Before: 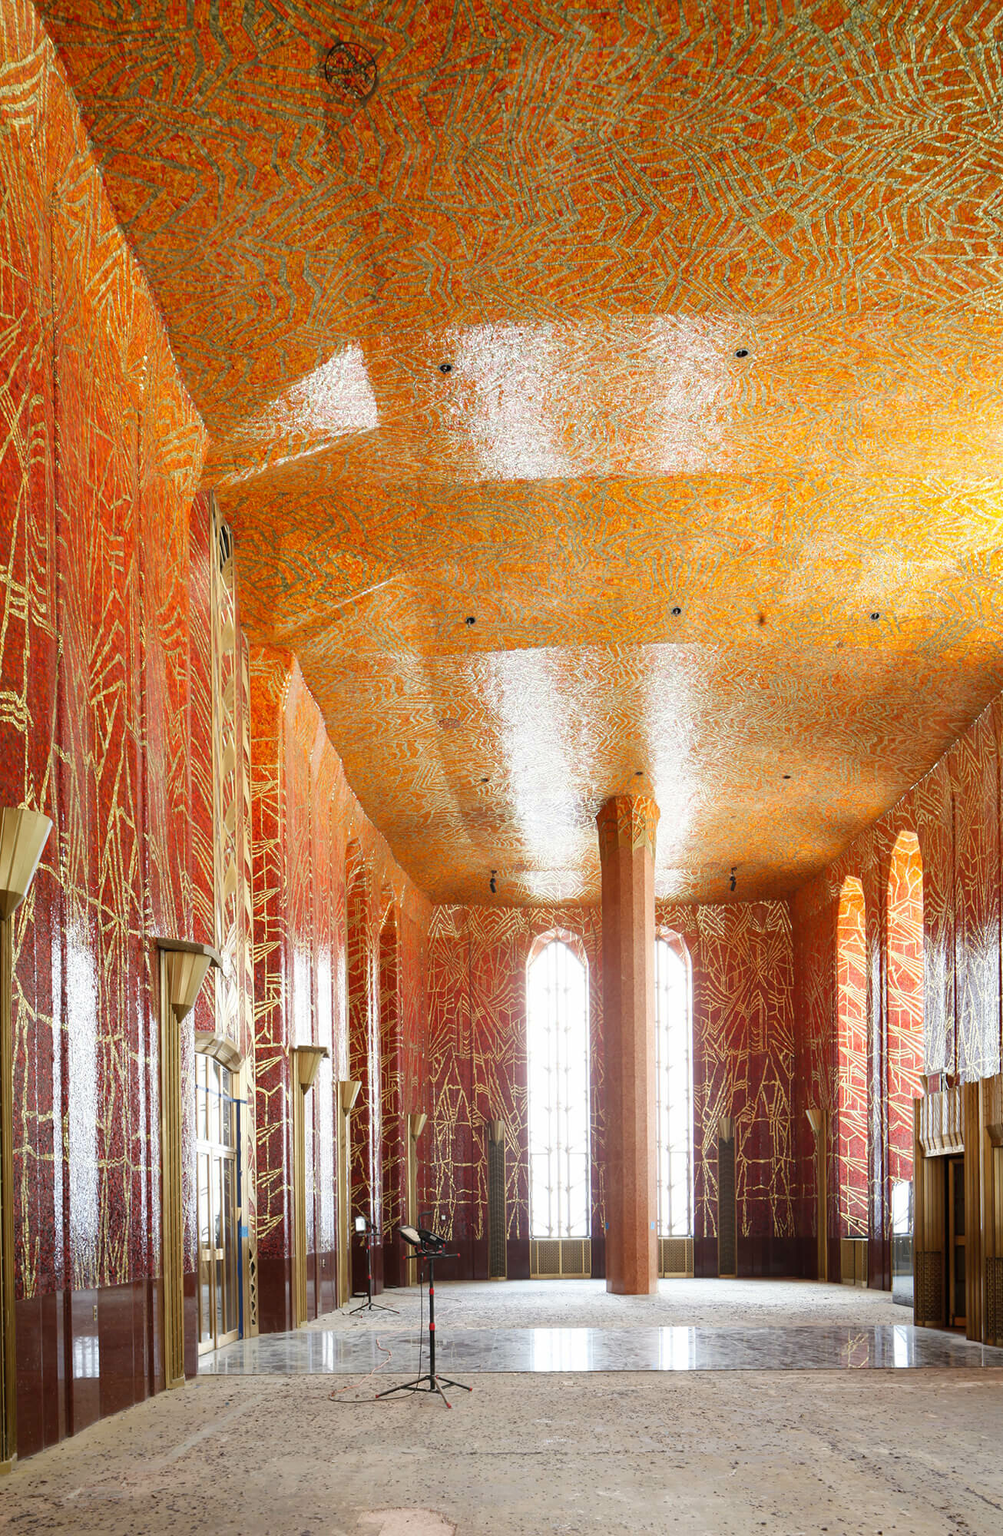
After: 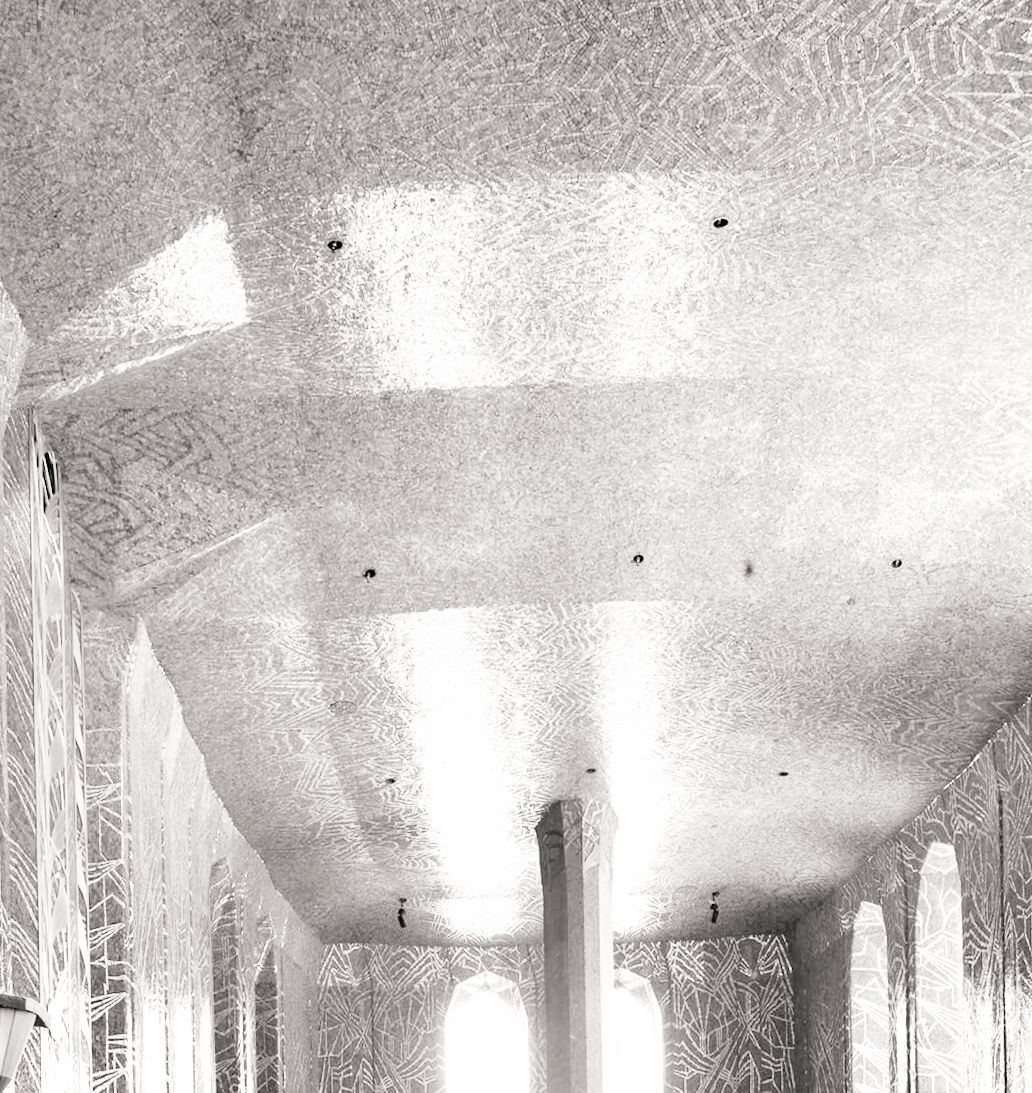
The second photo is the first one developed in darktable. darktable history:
color calibration: output gray [0.253, 0.26, 0.487, 0], gray › normalize channels true, illuminant same as pipeline (D50), adaptation XYZ, x 0.346, y 0.359, gamut compression 0
filmic rgb: black relative exposure -5 EV, white relative exposure 3.5 EV, hardness 3.19, contrast 1.4, highlights saturation mix -30%
tone equalizer: on, module defaults
exposure: black level correction 0, exposure 1.5 EV, compensate highlight preservation false
rotate and perspective: rotation -0.45°, automatic cropping original format, crop left 0.008, crop right 0.992, crop top 0.012, crop bottom 0.988
color balance: lift [1, 0.998, 1.001, 1.002], gamma [1, 1.02, 1, 0.98], gain [1, 1.02, 1.003, 0.98]
crop: left 18.38%, top 11.092%, right 2.134%, bottom 33.217%
